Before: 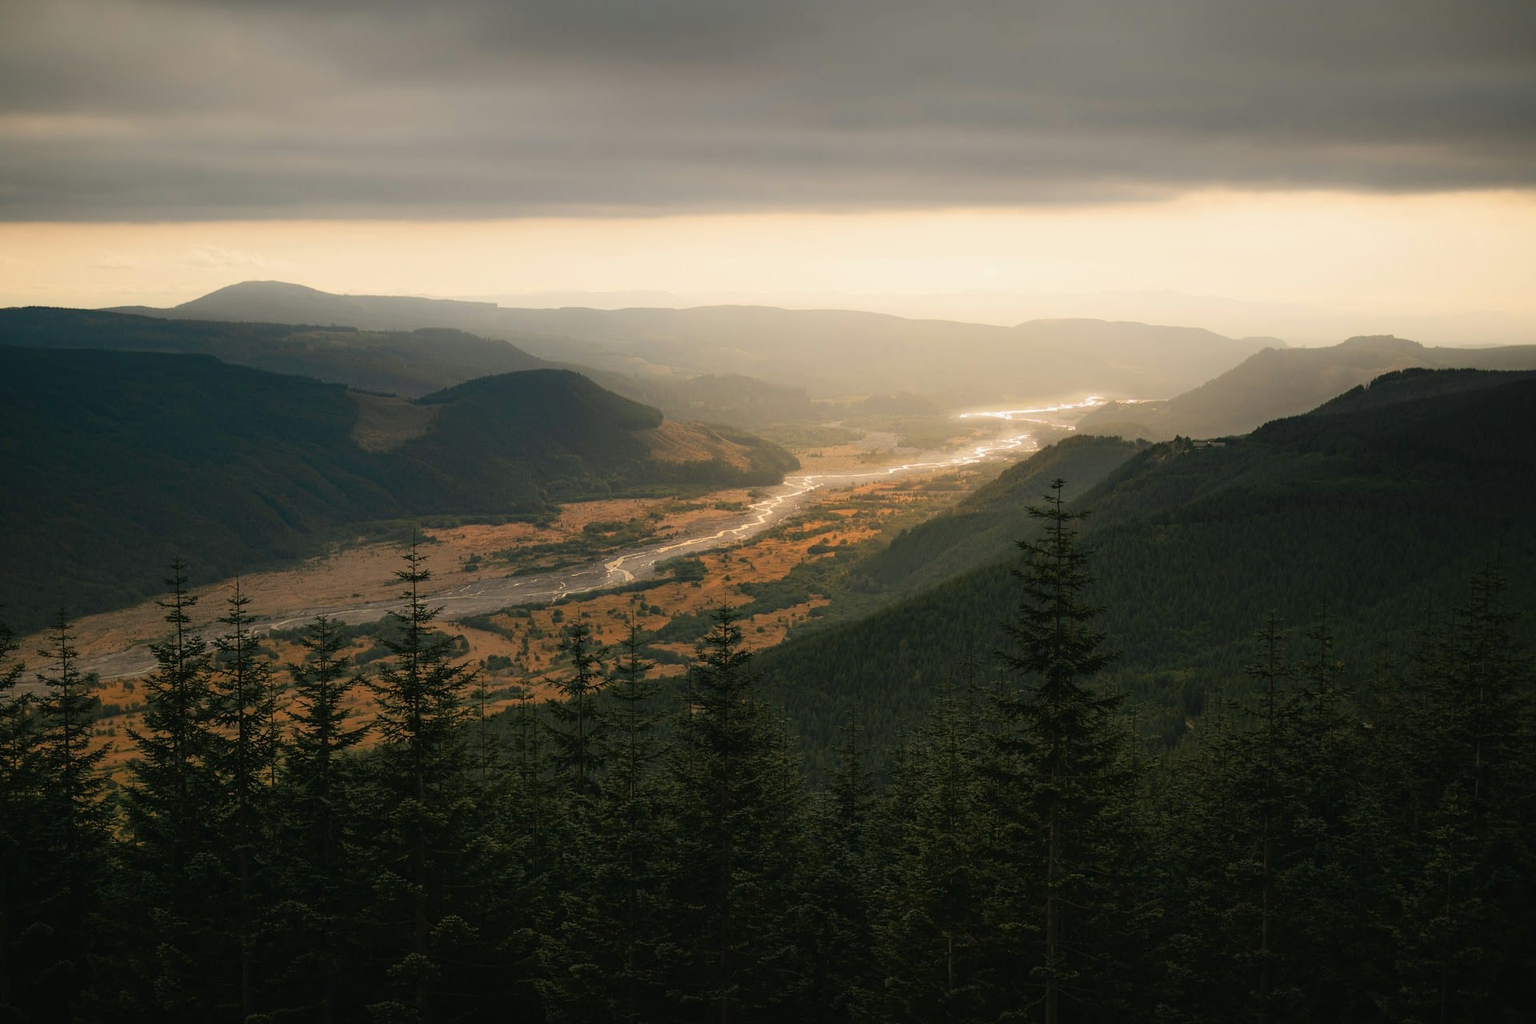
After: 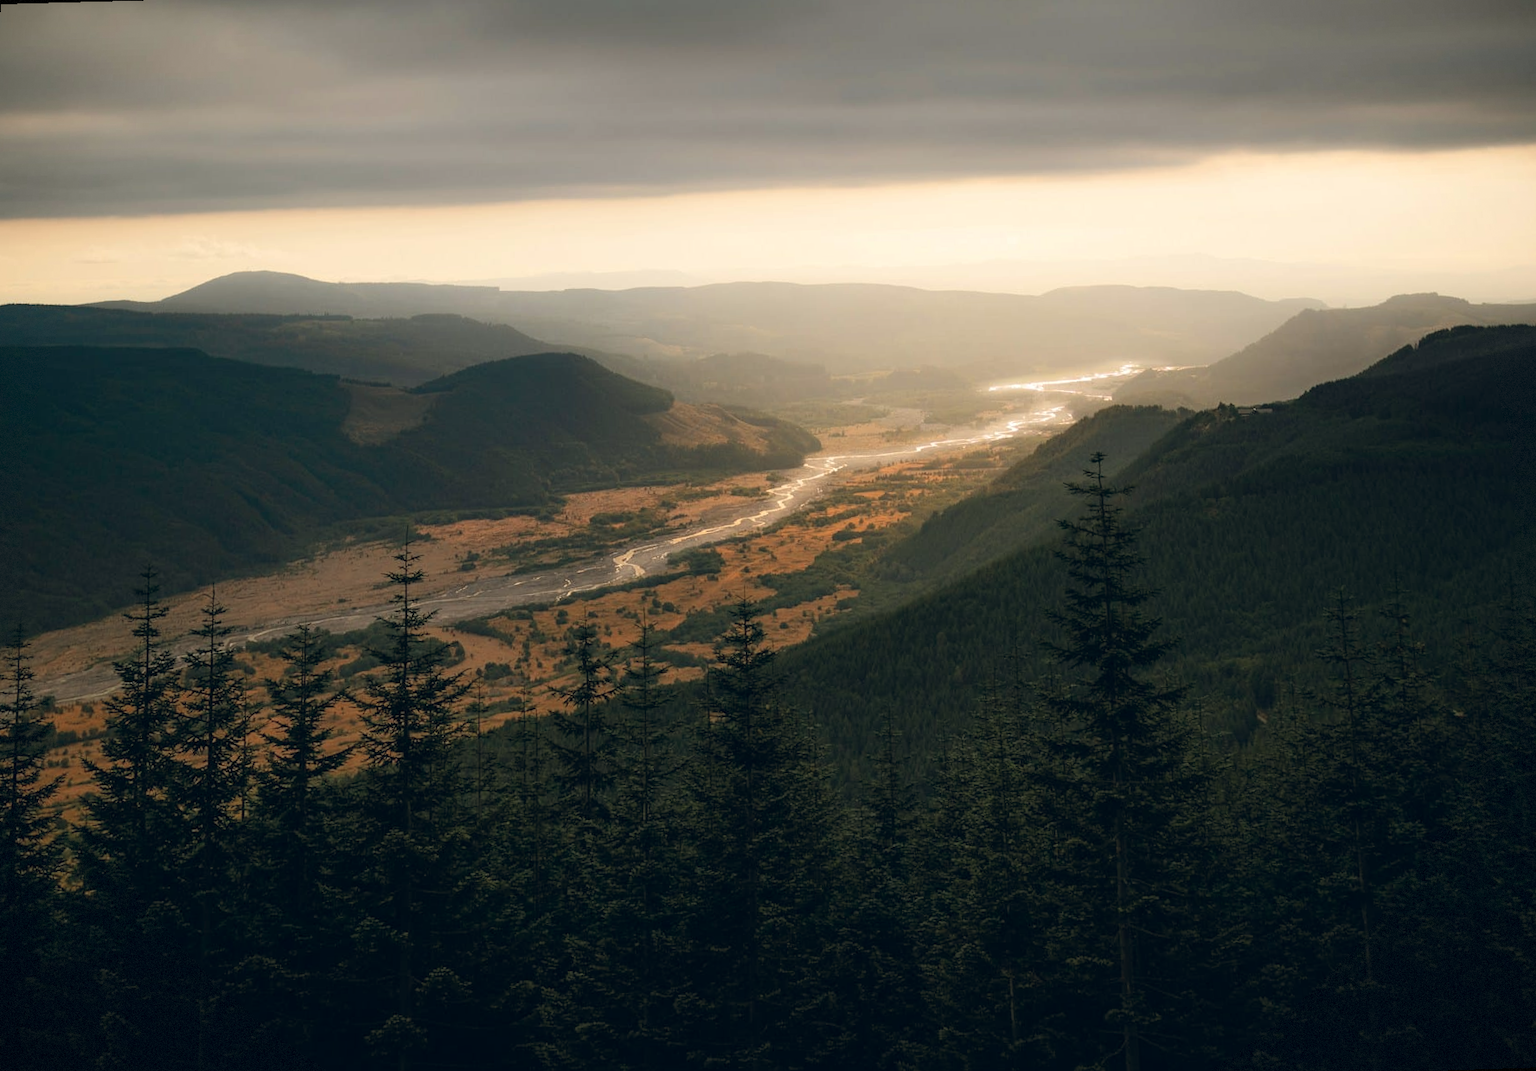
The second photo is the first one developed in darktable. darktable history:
rotate and perspective: rotation -1.68°, lens shift (vertical) -0.146, crop left 0.049, crop right 0.912, crop top 0.032, crop bottom 0.96
color balance rgb: shadows lift › chroma 3.88%, shadows lift › hue 88.52°, power › hue 214.65°, global offset › chroma 0.1%, global offset › hue 252.4°, contrast 4.45%
vignetting: fall-off start 97.28%, fall-off radius 79%, brightness -0.462, saturation -0.3, width/height ratio 1.114, dithering 8-bit output, unbound false
